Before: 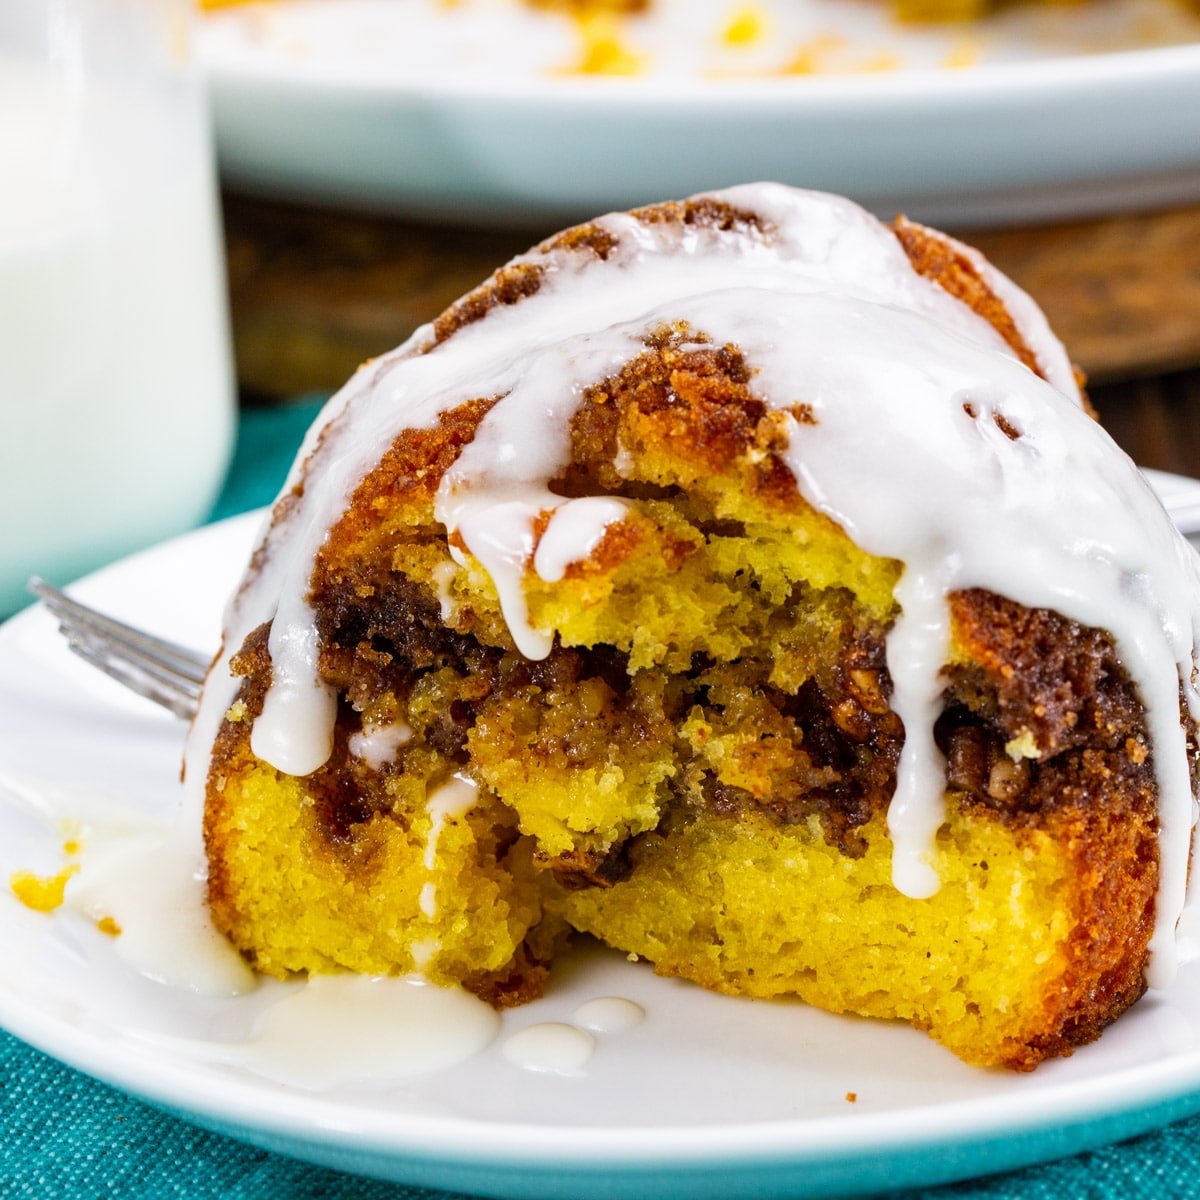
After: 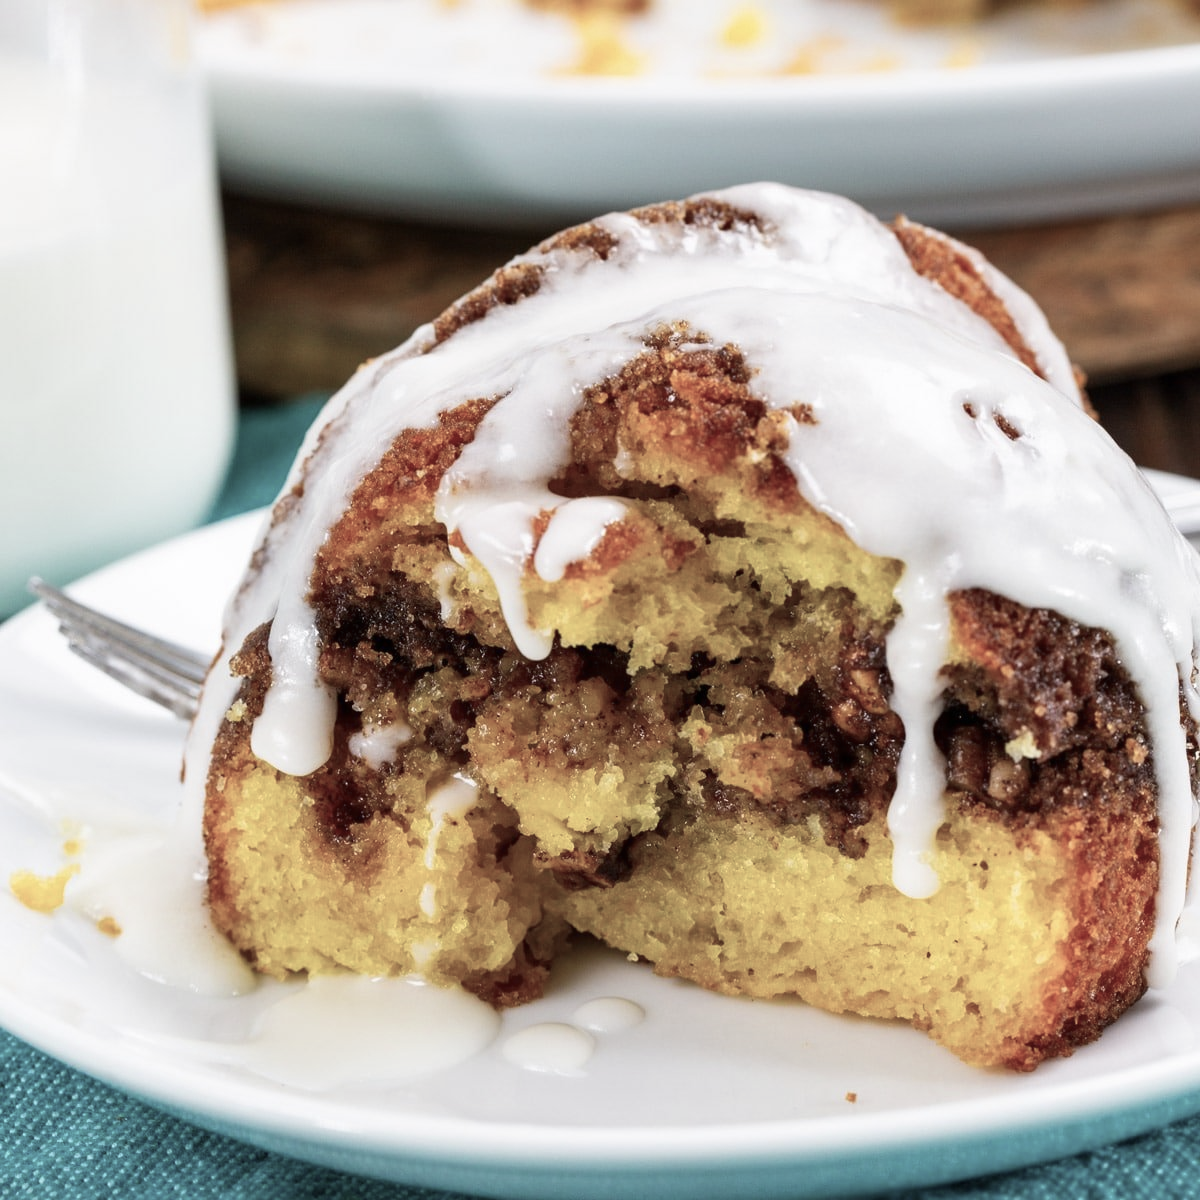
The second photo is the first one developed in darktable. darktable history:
contrast brightness saturation: contrast 0.04, saturation 0.16
color balance rgb: linear chroma grading › global chroma -16.06%, perceptual saturation grading › global saturation -32.85%, global vibrance -23.56%
